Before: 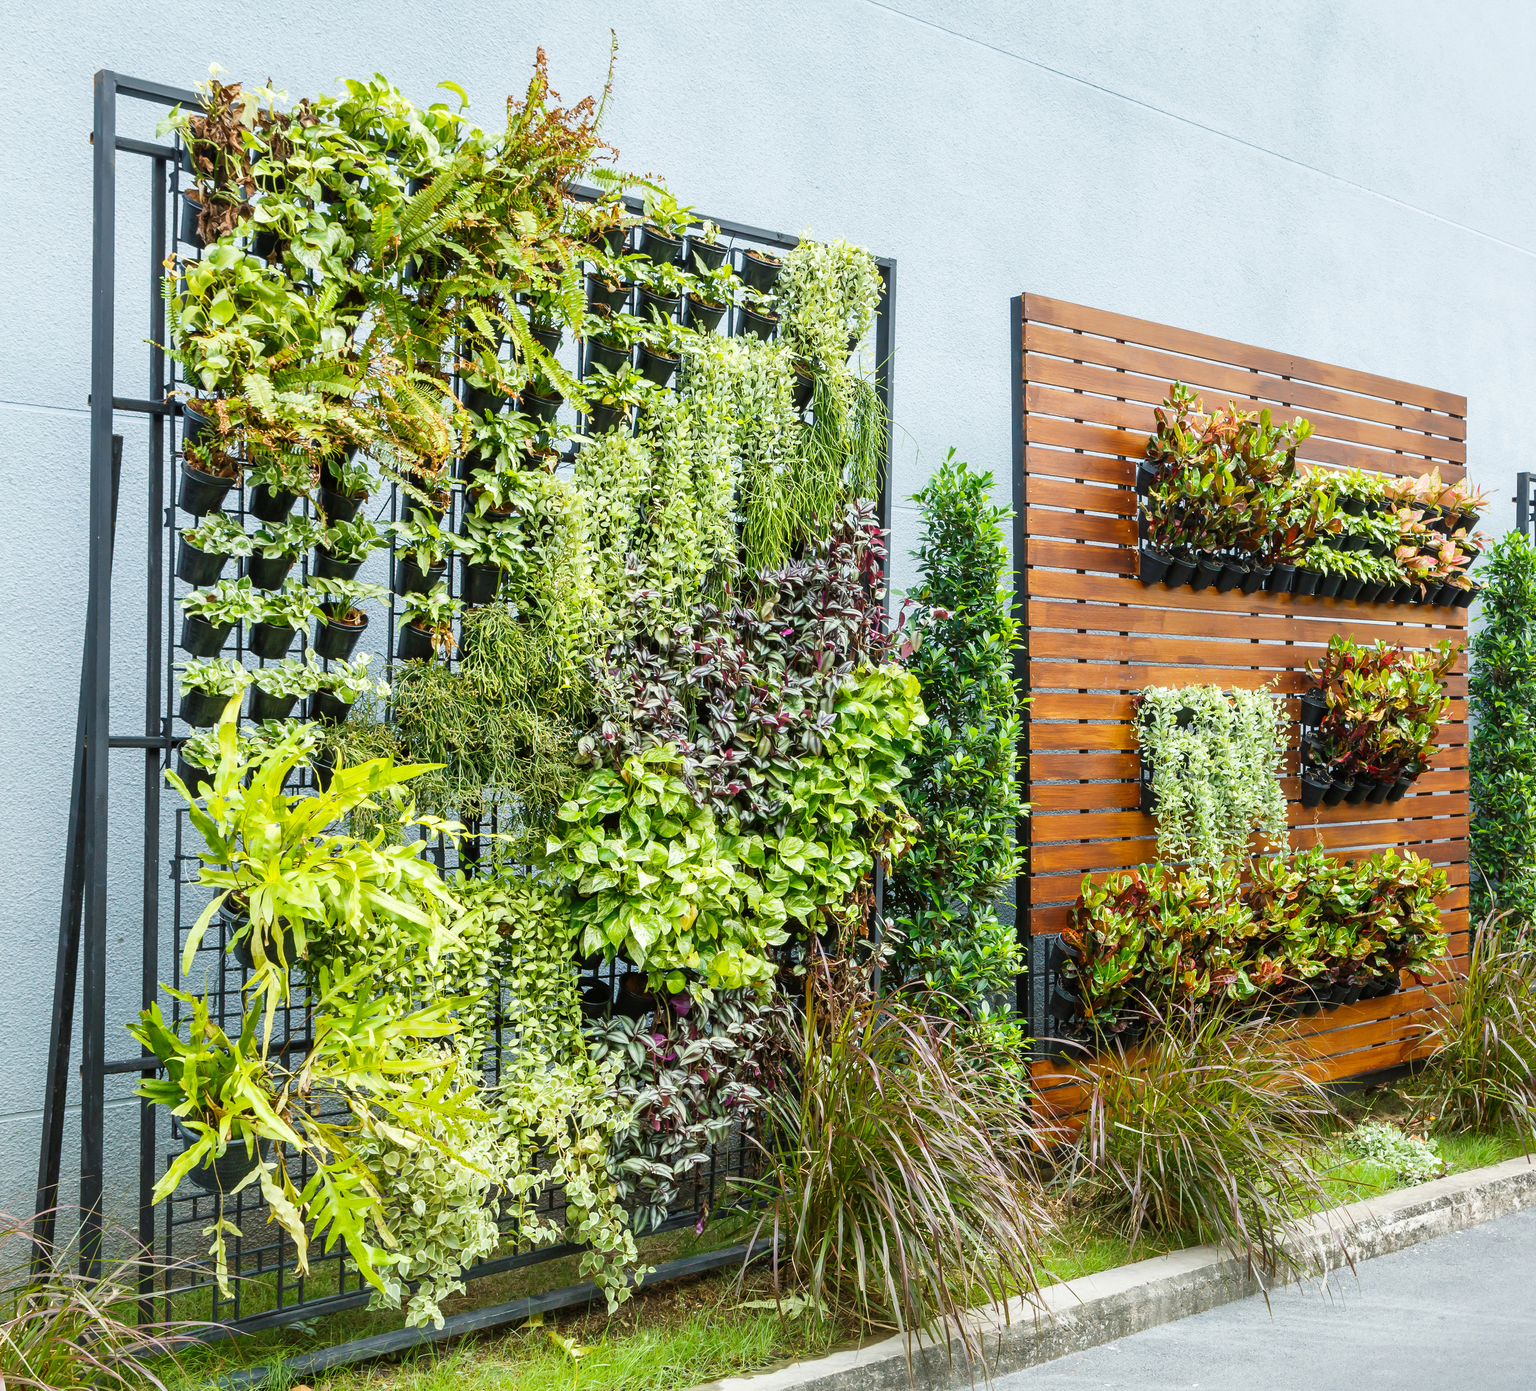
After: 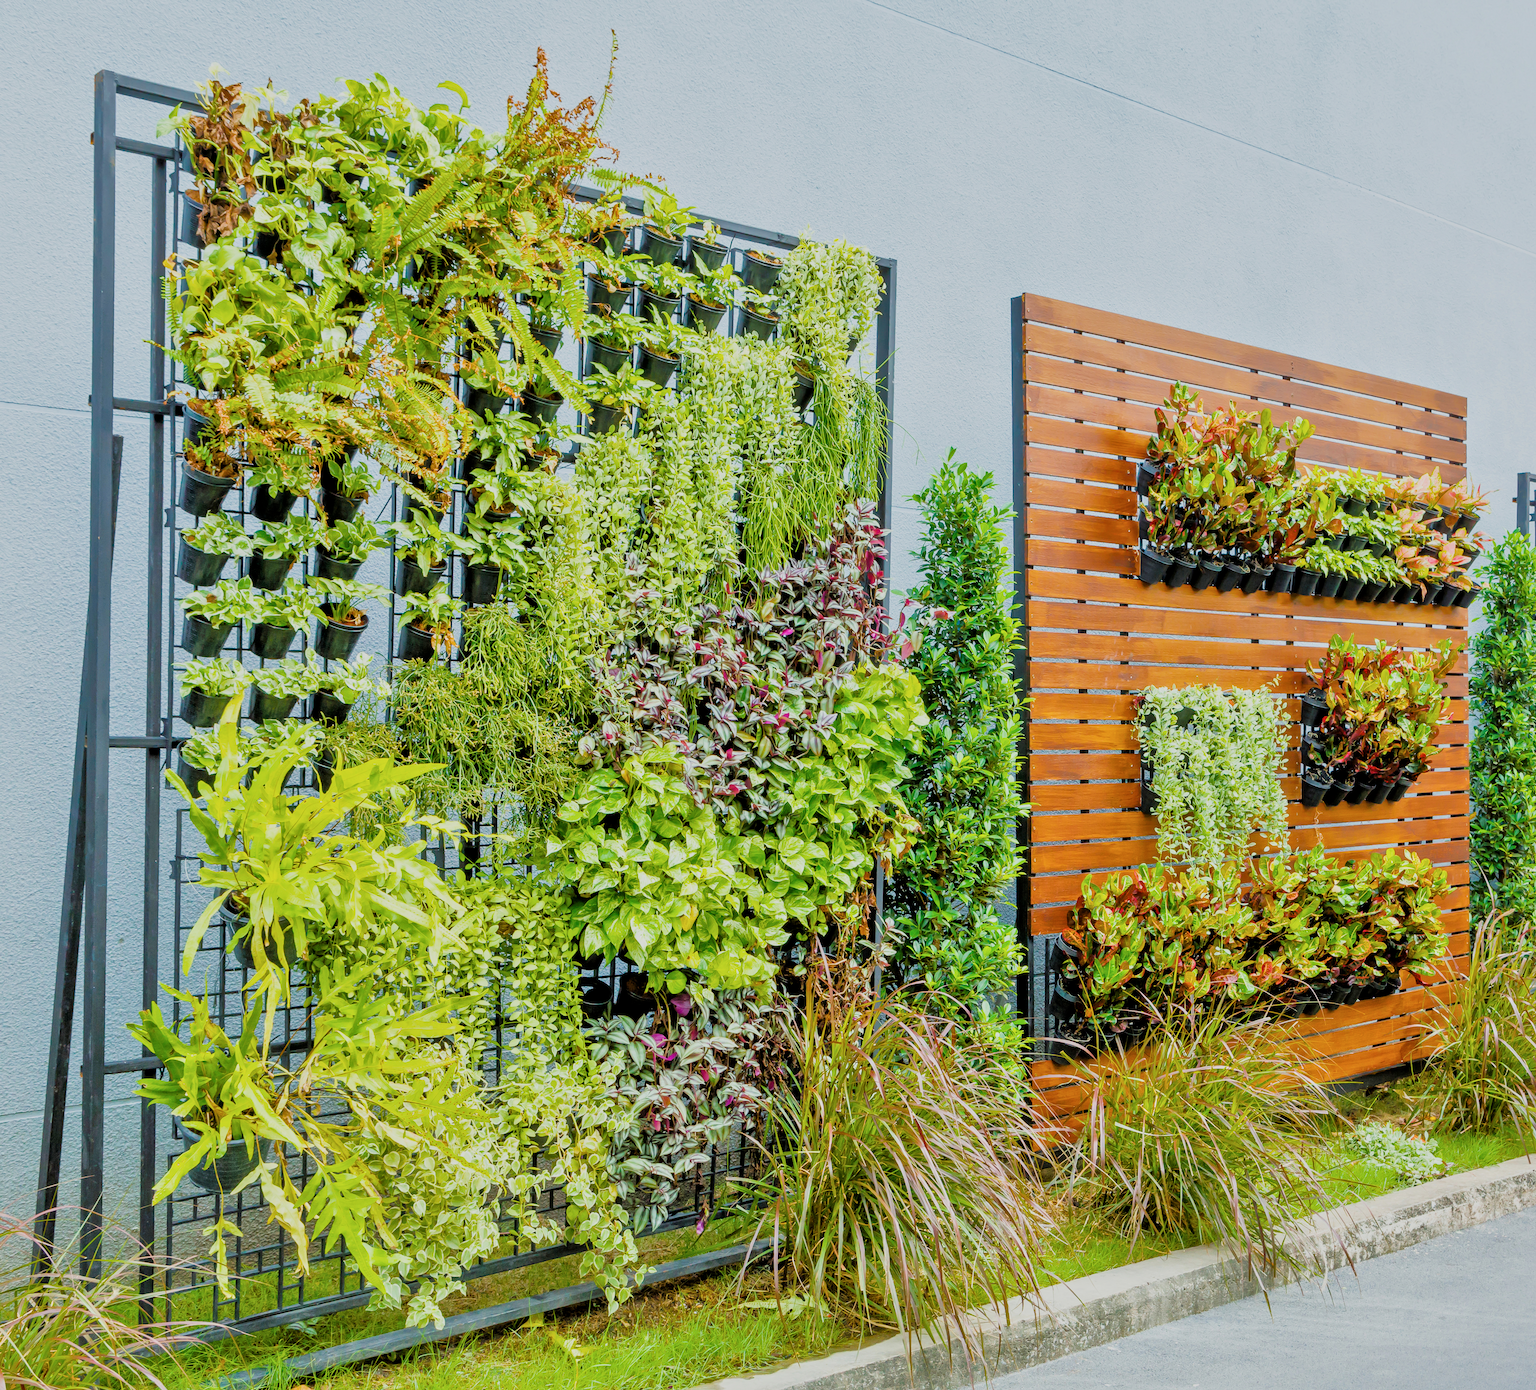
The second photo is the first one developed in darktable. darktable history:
filmic rgb "scene-referred default": black relative exposure -7.32 EV, white relative exposure 5.09 EV, hardness 3.2
color balance rgb: perceptual saturation grading › global saturation 25%, global vibrance 20%
tone equalizer "relight: fill-in": -7 EV 0.15 EV, -6 EV 0.6 EV, -5 EV 1.15 EV, -4 EV 1.33 EV, -3 EV 1.15 EV, -2 EV 0.6 EV, -1 EV 0.15 EV, mask exposure compensation -0.5 EV
local contrast: mode bilateral grid, contrast 20, coarseness 50, detail 120%, midtone range 0.2
contrast brightness saturation: saturation -0.05
velvia: strength 15% | blend: blend mode lighten, opacity 100%; mask: uniform (no mask)
